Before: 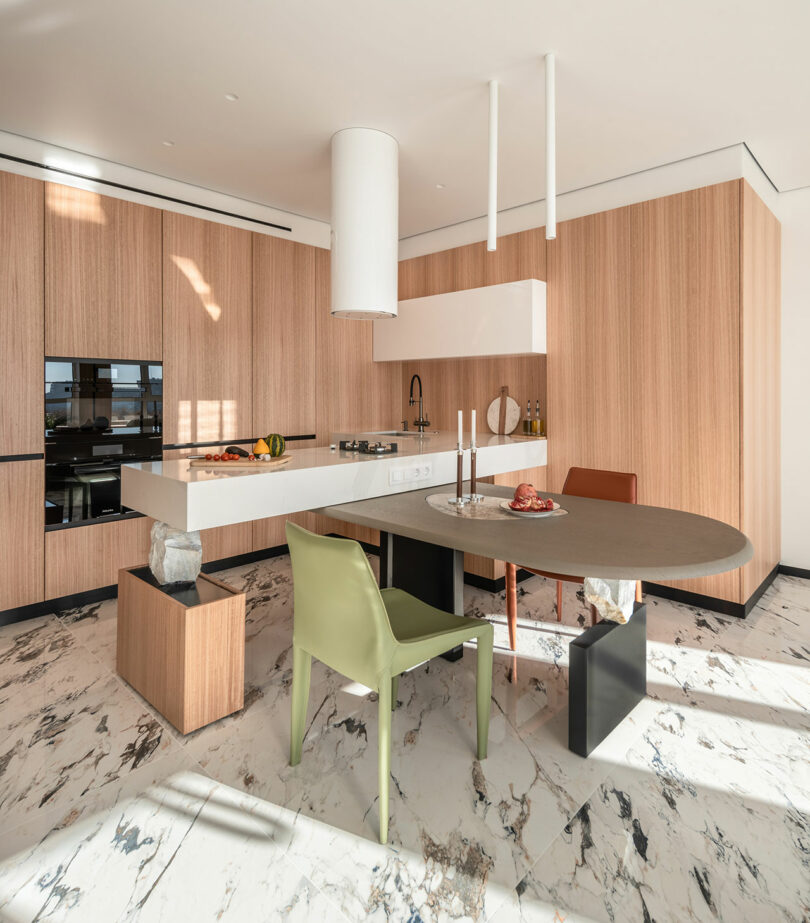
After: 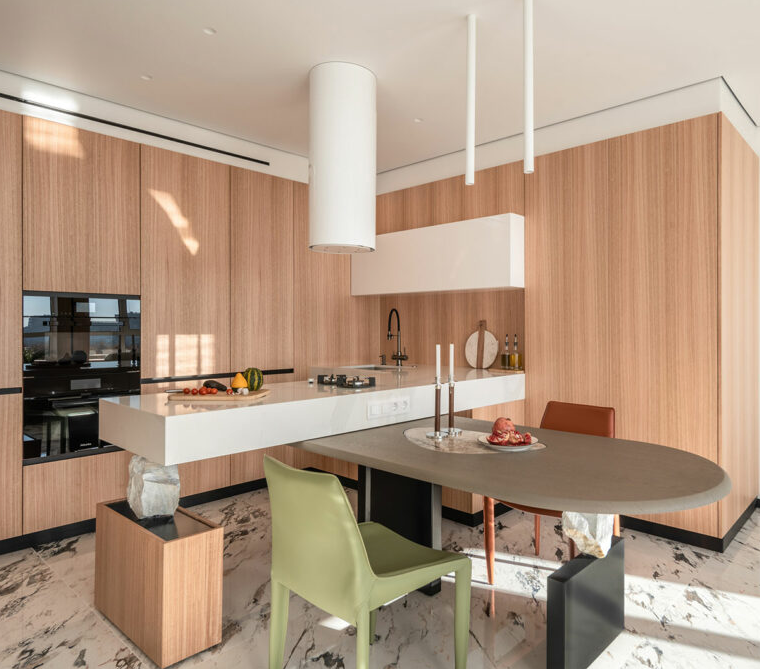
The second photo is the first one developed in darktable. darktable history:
crop: left 2.763%, top 7.231%, right 3.34%, bottom 20.201%
tone equalizer: edges refinement/feathering 500, mask exposure compensation -1.57 EV, preserve details no
